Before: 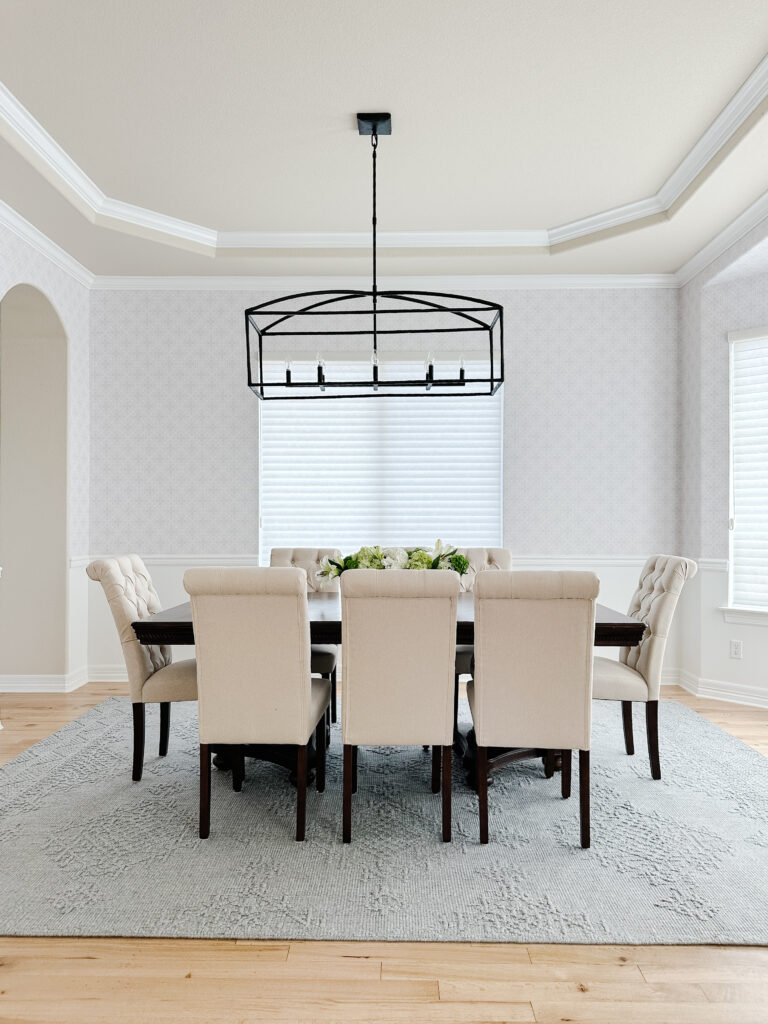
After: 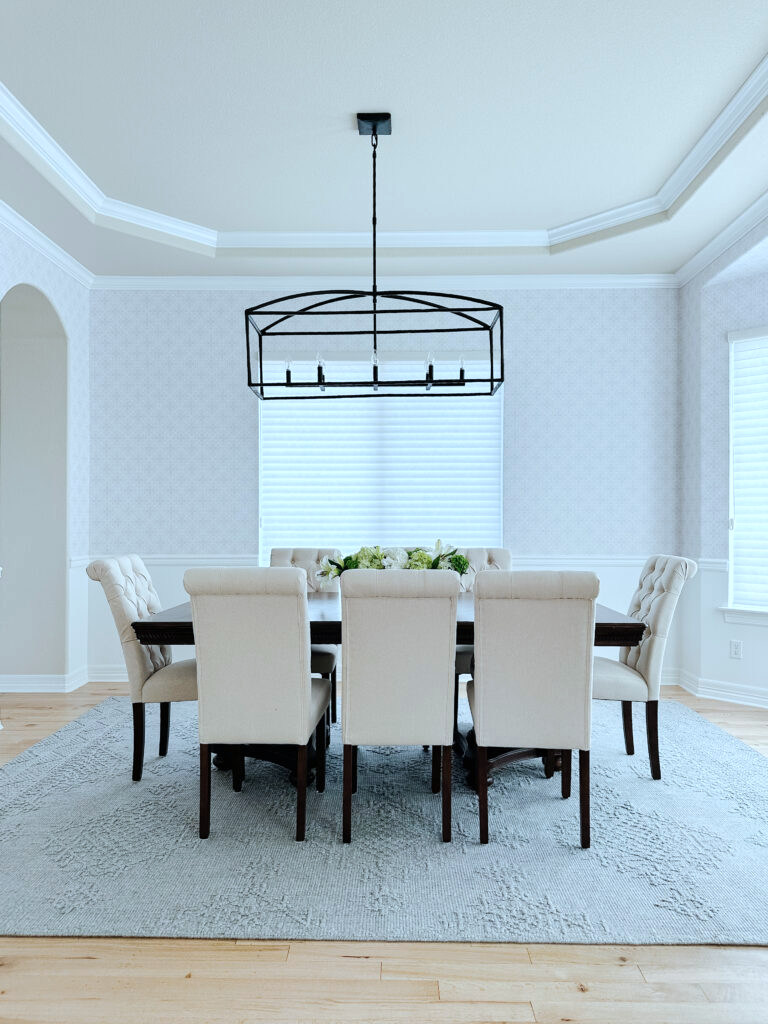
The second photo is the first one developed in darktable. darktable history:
color calibration: illuminant F (fluorescent), F source F9 (Cool White Deluxe 4150 K) – high CRI, x 0.374, y 0.373, temperature 4158.34 K
color zones: curves: ch0 [(0, 0.558) (0.143, 0.559) (0.286, 0.529) (0.429, 0.505) (0.571, 0.5) (0.714, 0.5) (0.857, 0.5) (1, 0.558)]; ch1 [(0, 0.469) (0.01, 0.469) (0.12, 0.446) (0.248, 0.469) (0.5, 0.5) (0.748, 0.5) (0.99, 0.469) (1, 0.469)]
